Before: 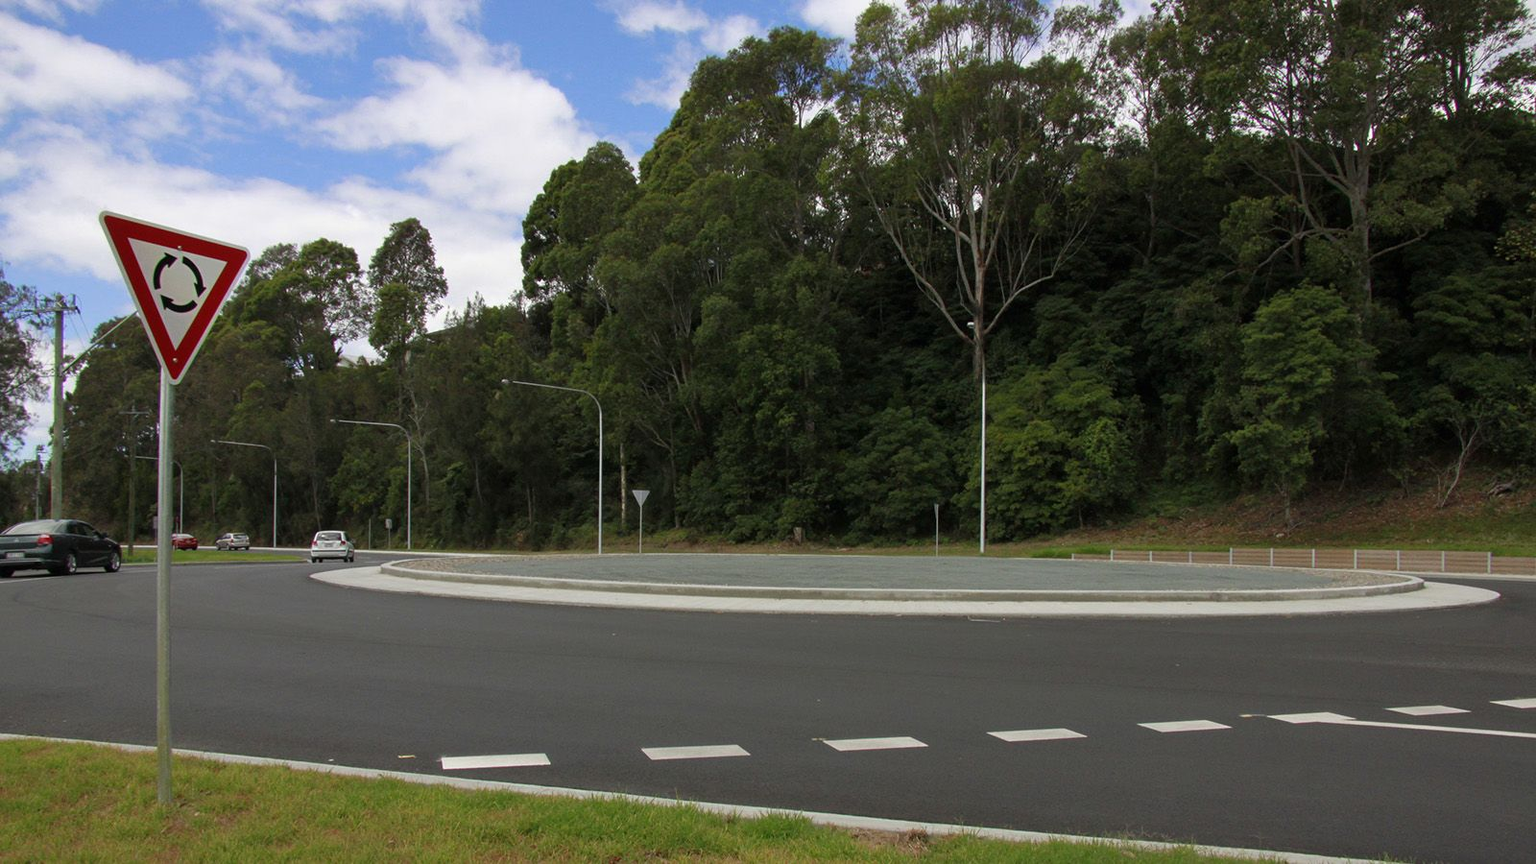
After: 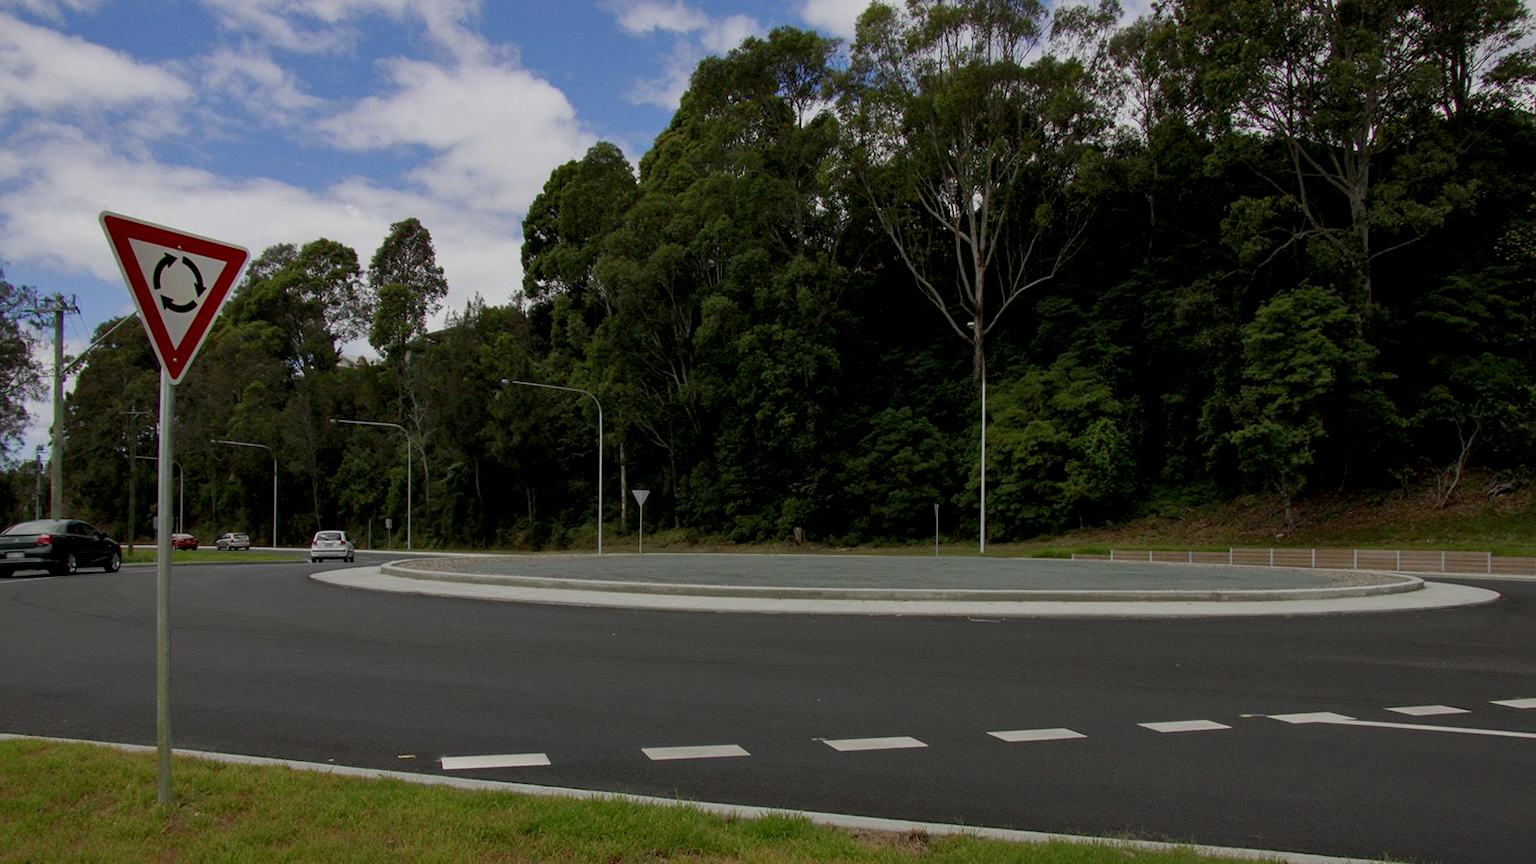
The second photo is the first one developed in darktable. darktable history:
exposure: black level correction 0.009, exposure -0.655 EV, compensate highlight preservation false
local contrast: mode bilateral grid, contrast 21, coarseness 50, detail 120%, midtone range 0.2
